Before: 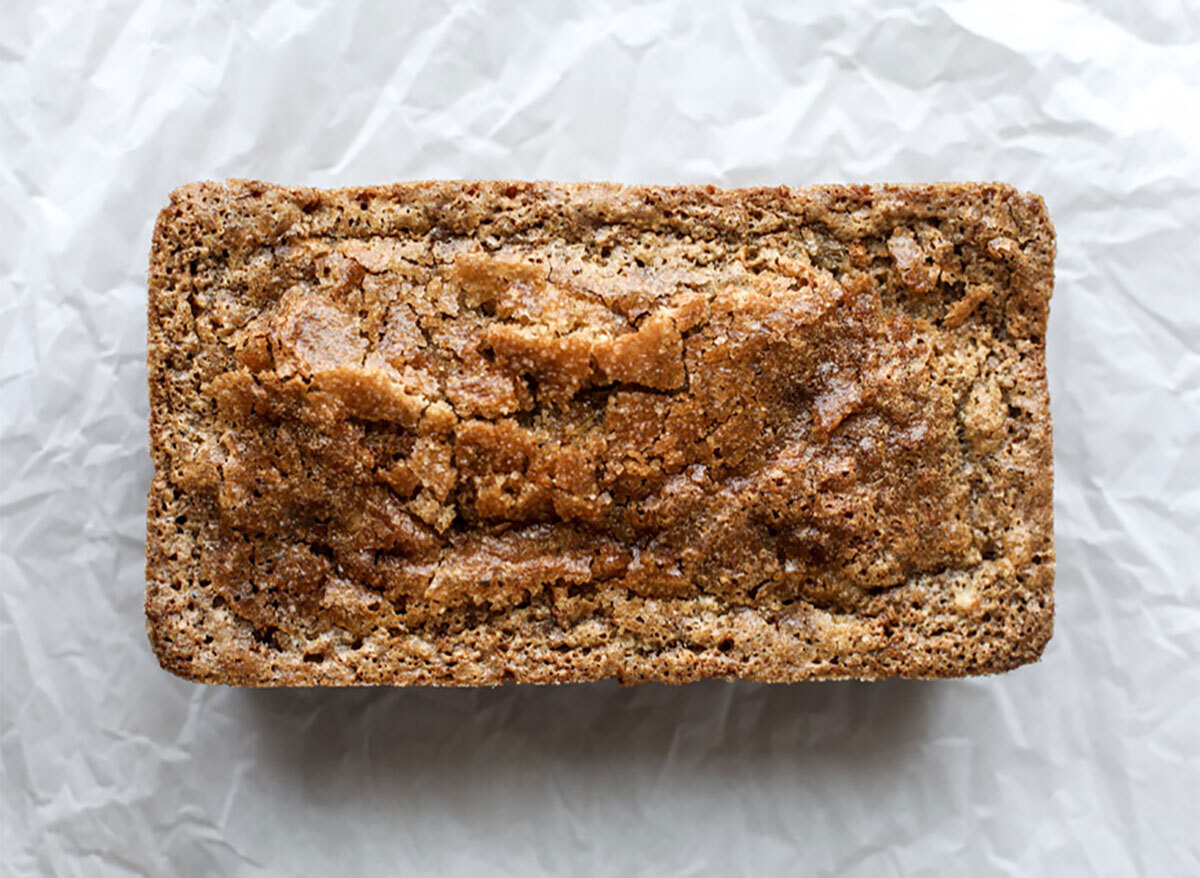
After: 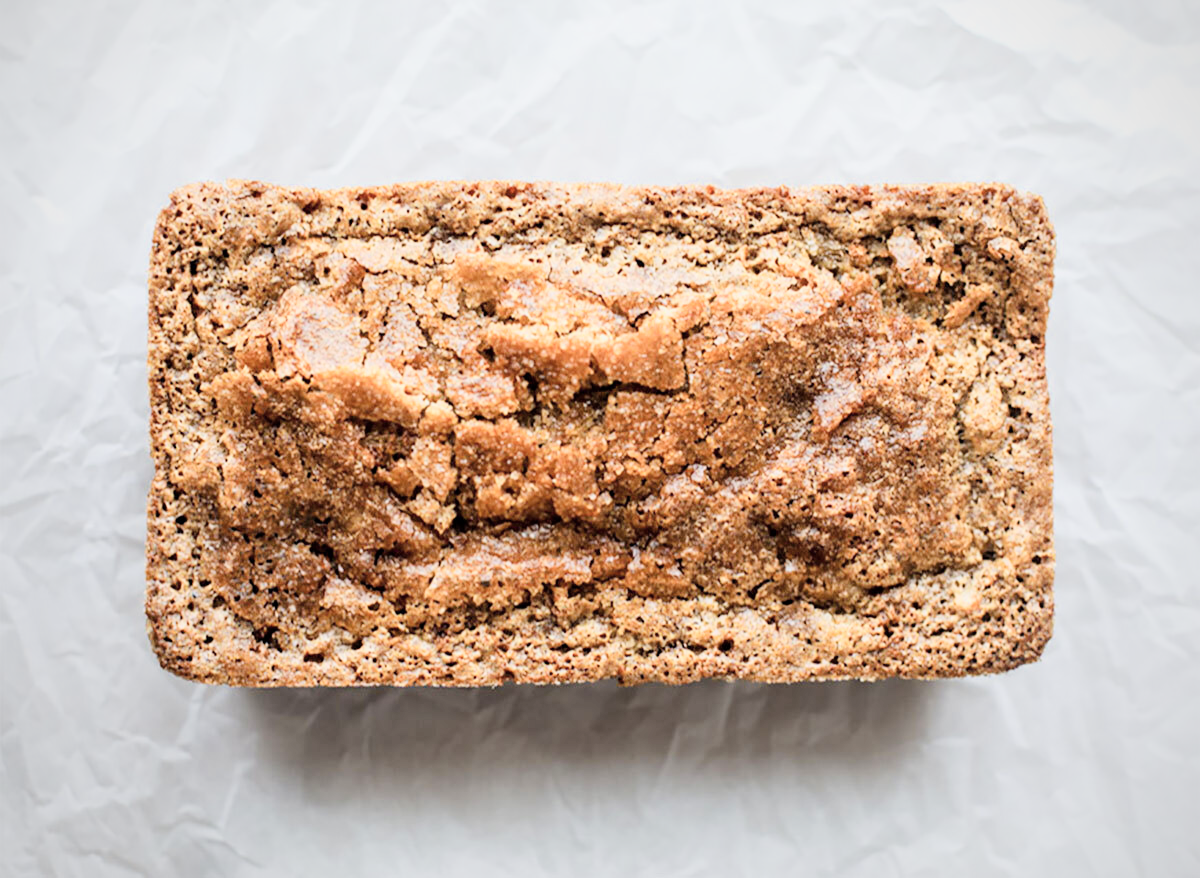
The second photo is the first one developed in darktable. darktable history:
filmic rgb: black relative exposure -7.65 EV, white relative exposure 4.56 EV, threshold 5.94 EV, hardness 3.61, iterations of high-quality reconstruction 0, enable highlight reconstruction true
exposure: black level correction 0, exposure 1.2 EV, compensate highlight preservation false
vignetting: fall-off radius 94.14%
color zones: curves: ch0 [(0, 0.558) (0.143, 0.559) (0.286, 0.529) (0.429, 0.505) (0.571, 0.5) (0.714, 0.5) (0.857, 0.5) (1, 0.558)]; ch1 [(0, 0.469) (0.01, 0.469) (0.12, 0.446) (0.248, 0.469) (0.5, 0.5) (0.748, 0.5) (0.99, 0.469) (1, 0.469)]
